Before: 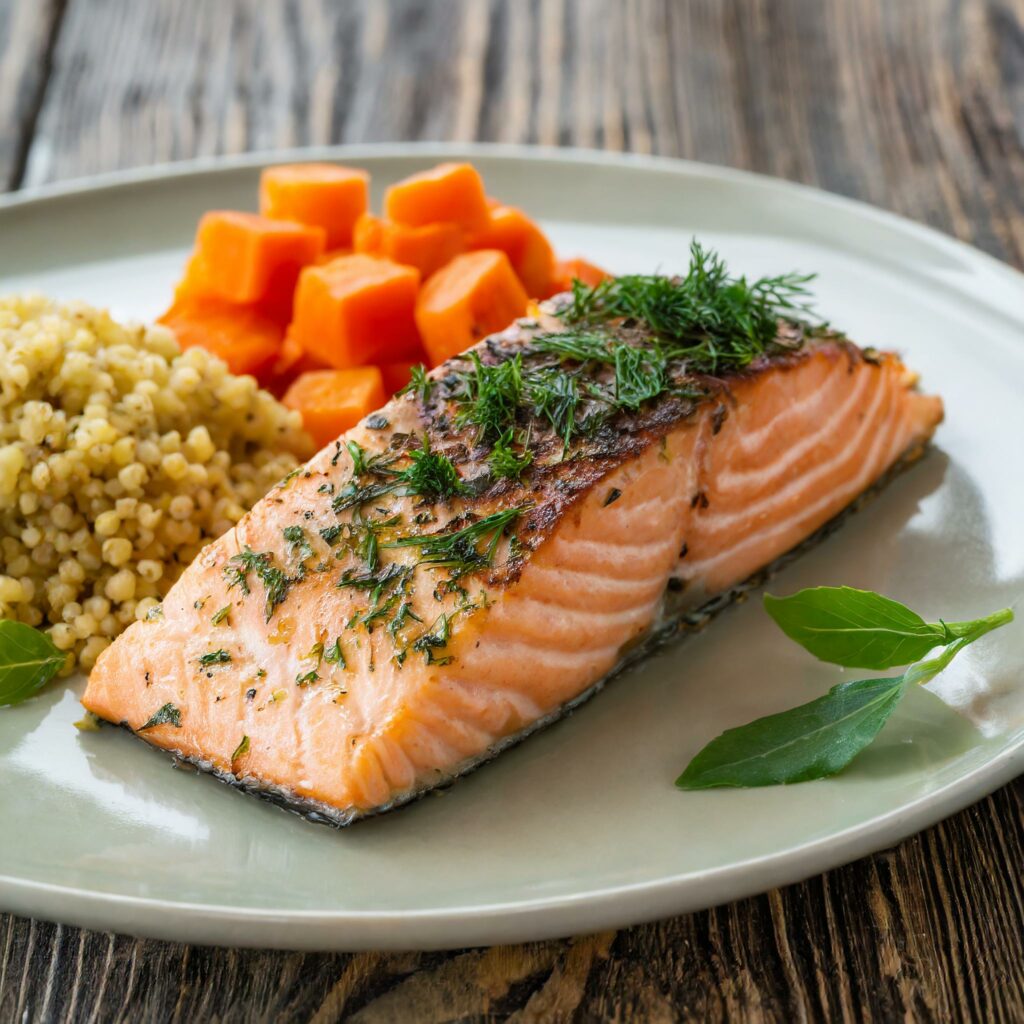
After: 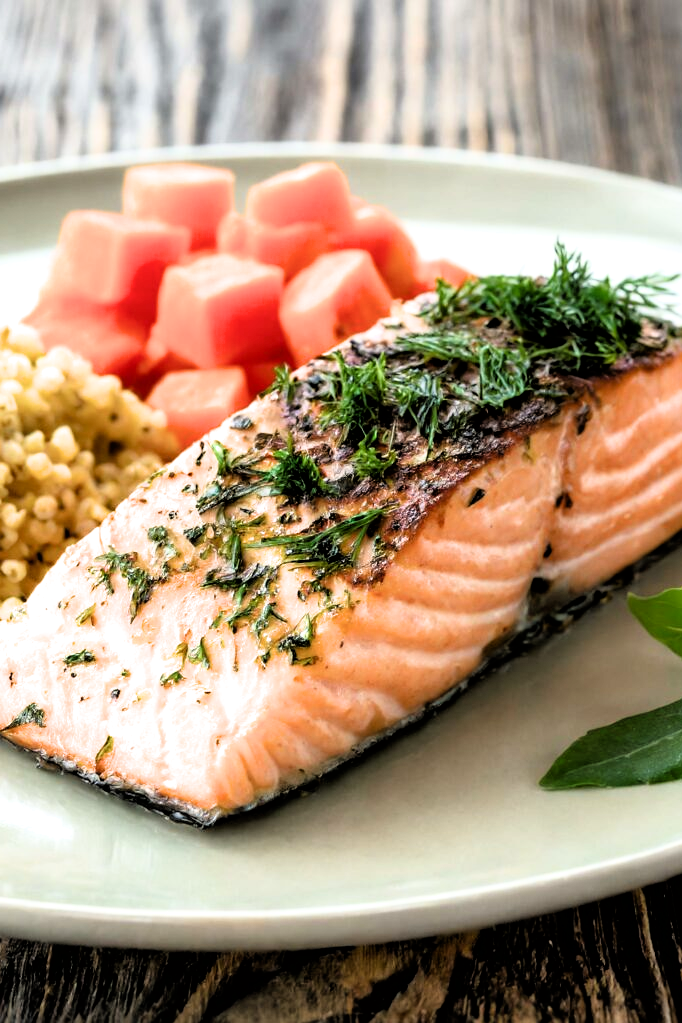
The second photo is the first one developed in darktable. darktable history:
filmic rgb: black relative exposure -3.64 EV, white relative exposure 2.44 EV, hardness 3.29
crop and rotate: left 13.342%, right 19.991%
exposure: black level correction 0.001, exposure 0.5 EV, compensate exposure bias true, compensate highlight preservation false
